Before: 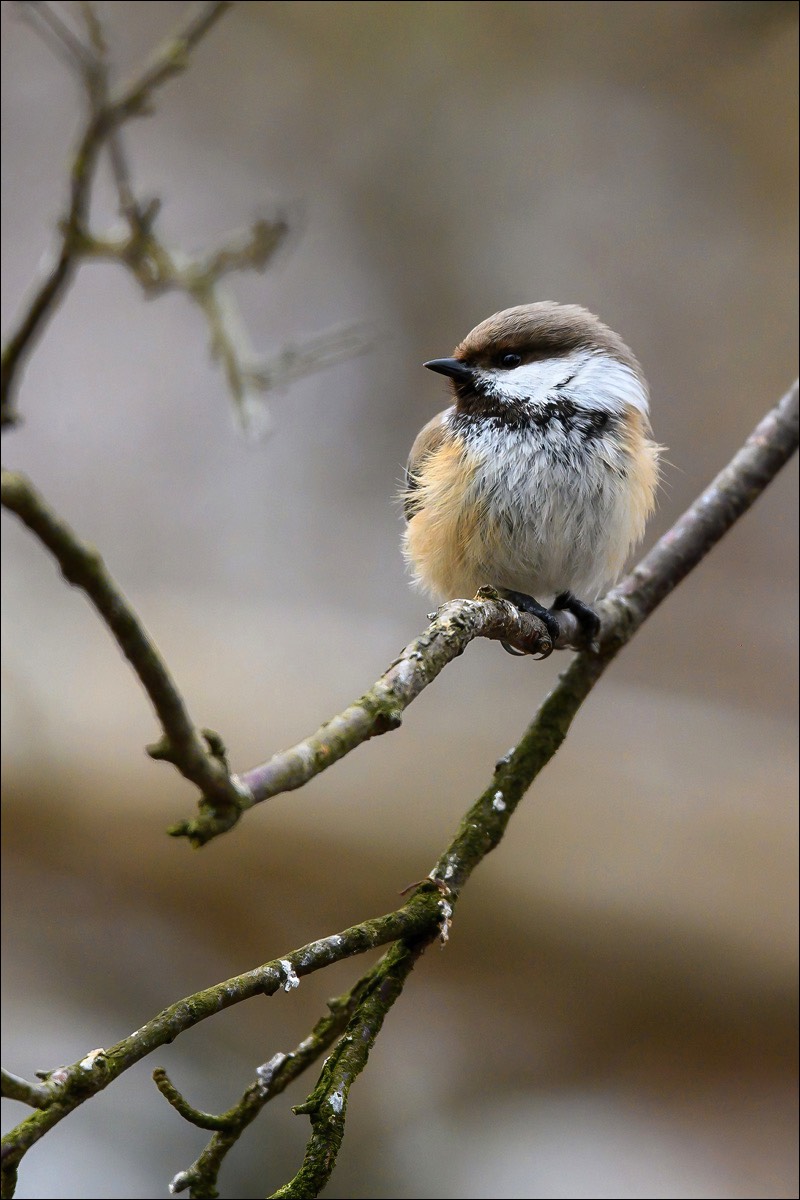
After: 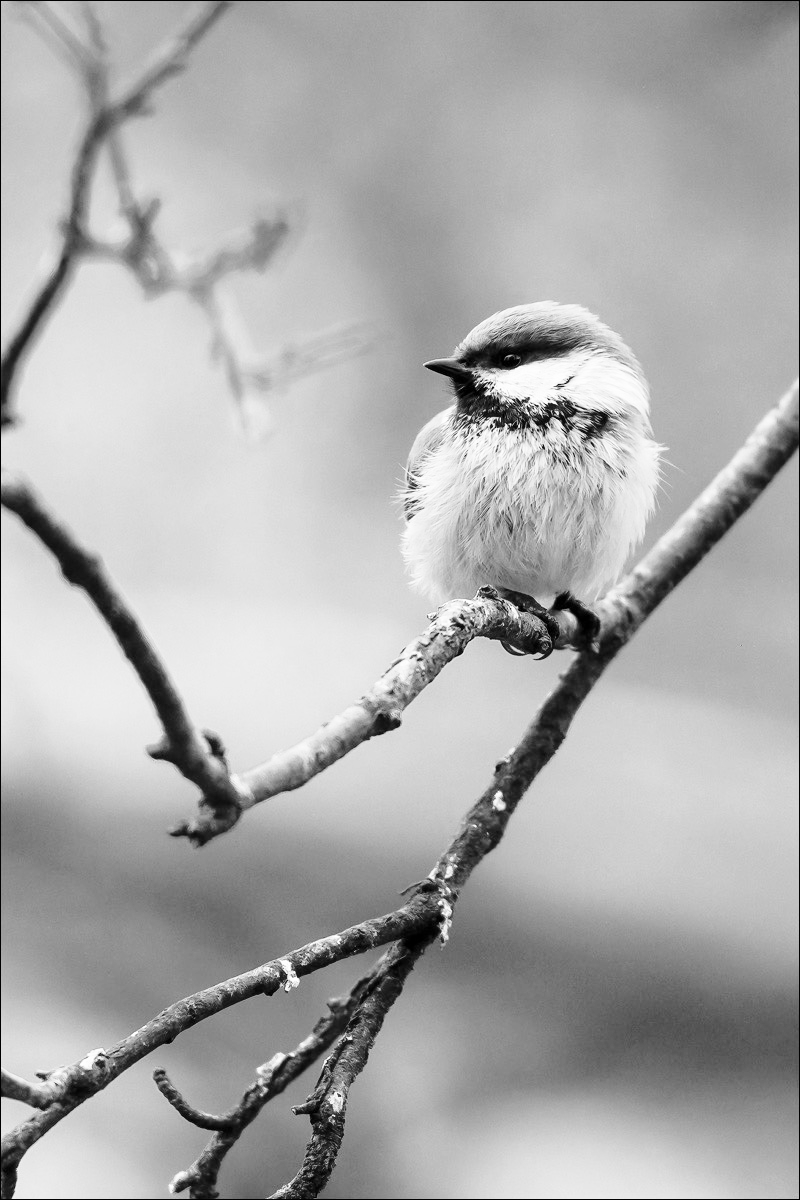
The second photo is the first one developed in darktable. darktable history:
color zones: curves: ch1 [(0, -0.014) (0.143, -0.013) (0.286, -0.013) (0.429, -0.016) (0.571, -0.019) (0.714, -0.015) (0.857, 0.002) (1, -0.014)]
base curve: curves: ch0 [(0, 0) (0.028, 0.03) (0.121, 0.232) (0.46, 0.748) (0.859, 0.968) (1, 1)], preserve colors none
